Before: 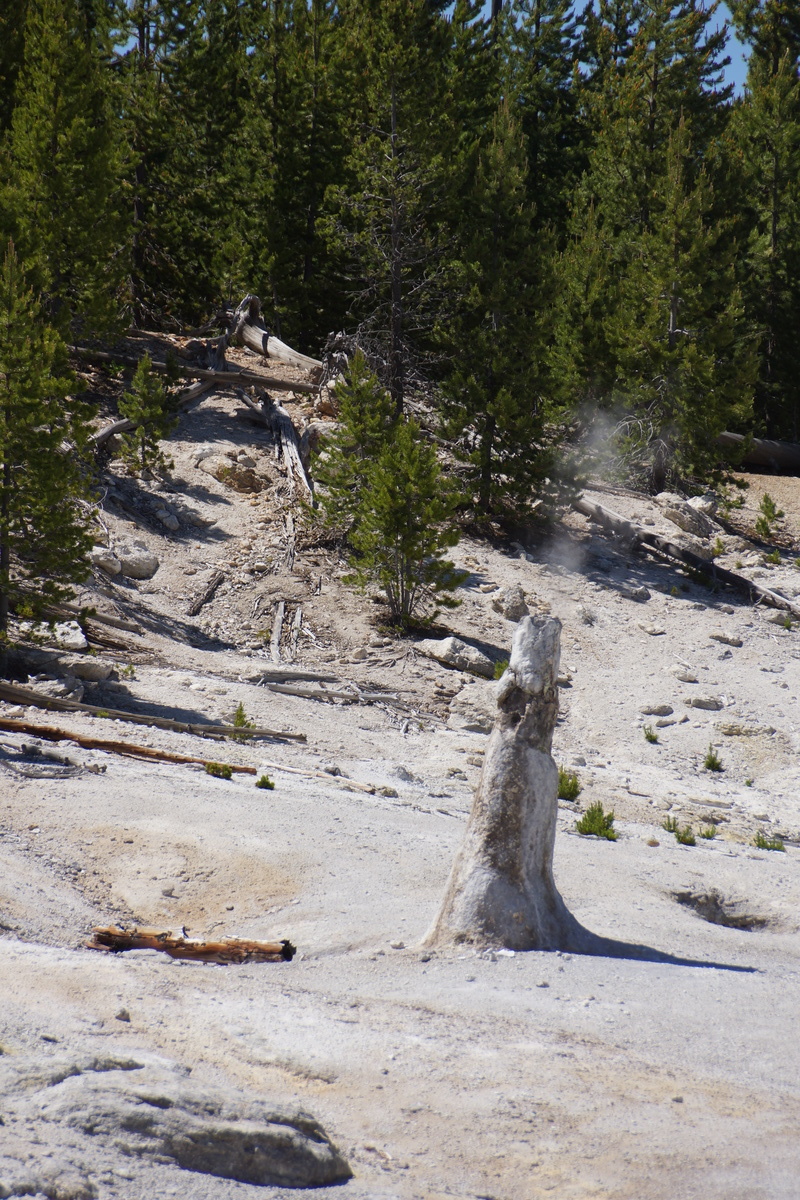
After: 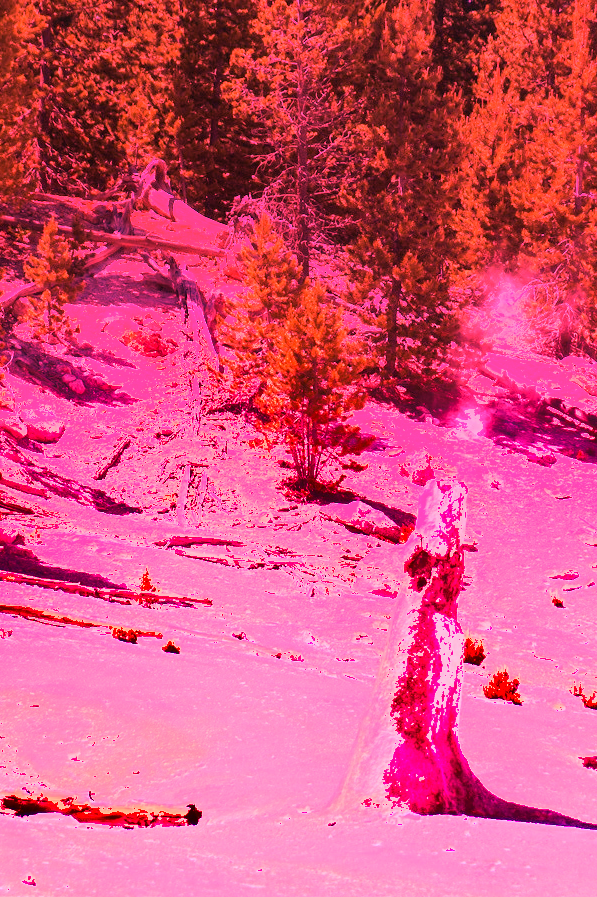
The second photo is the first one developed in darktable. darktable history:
shadows and highlights: low approximation 0.01, soften with gaussian
white balance: red 4.26, blue 1.802
crop and rotate: left 11.831%, top 11.346%, right 13.429%, bottom 13.899%
